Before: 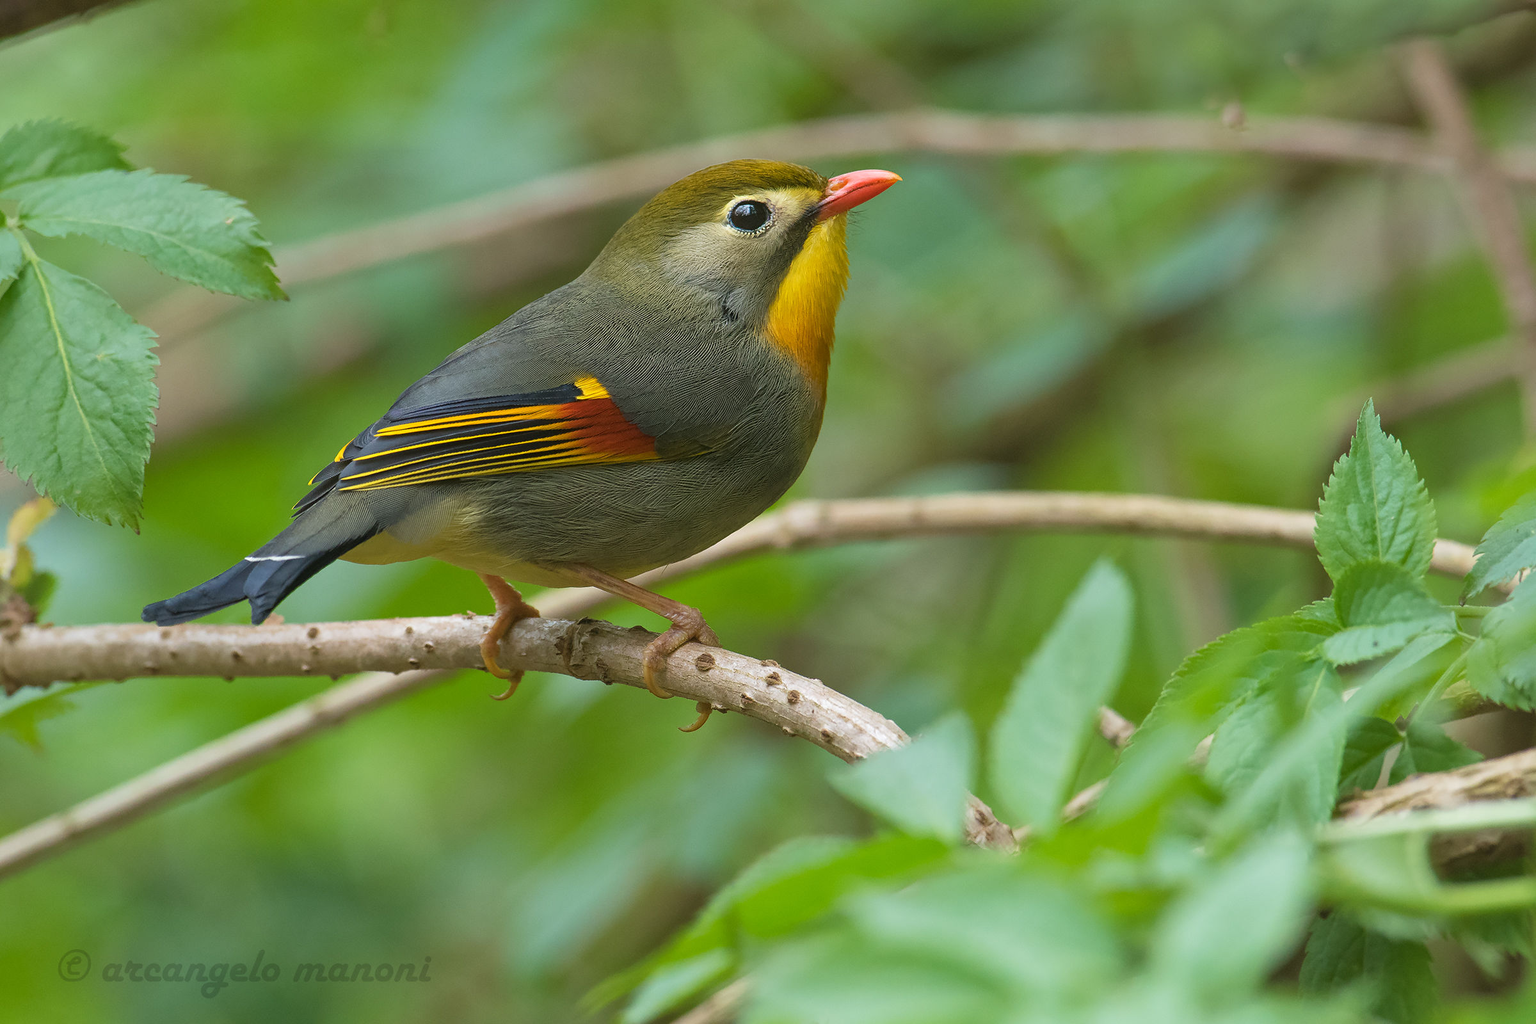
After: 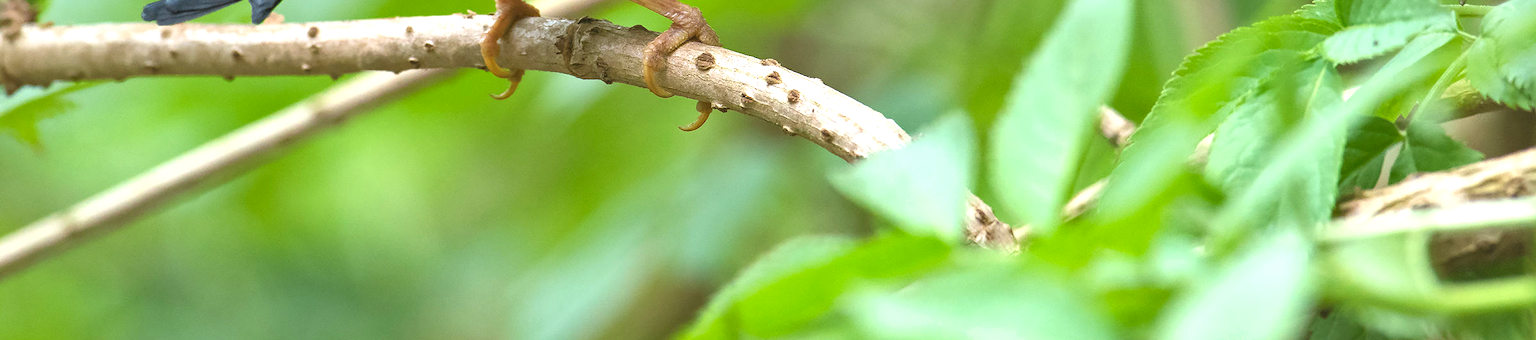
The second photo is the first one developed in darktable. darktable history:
shadows and highlights: shadows 33.99, highlights -35.07, soften with gaussian
crop and rotate: top 58.758%, bottom 7.946%
exposure: black level correction 0, exposure 0.596 EV, compensate exposure bias true, compensate highlight preservation false
